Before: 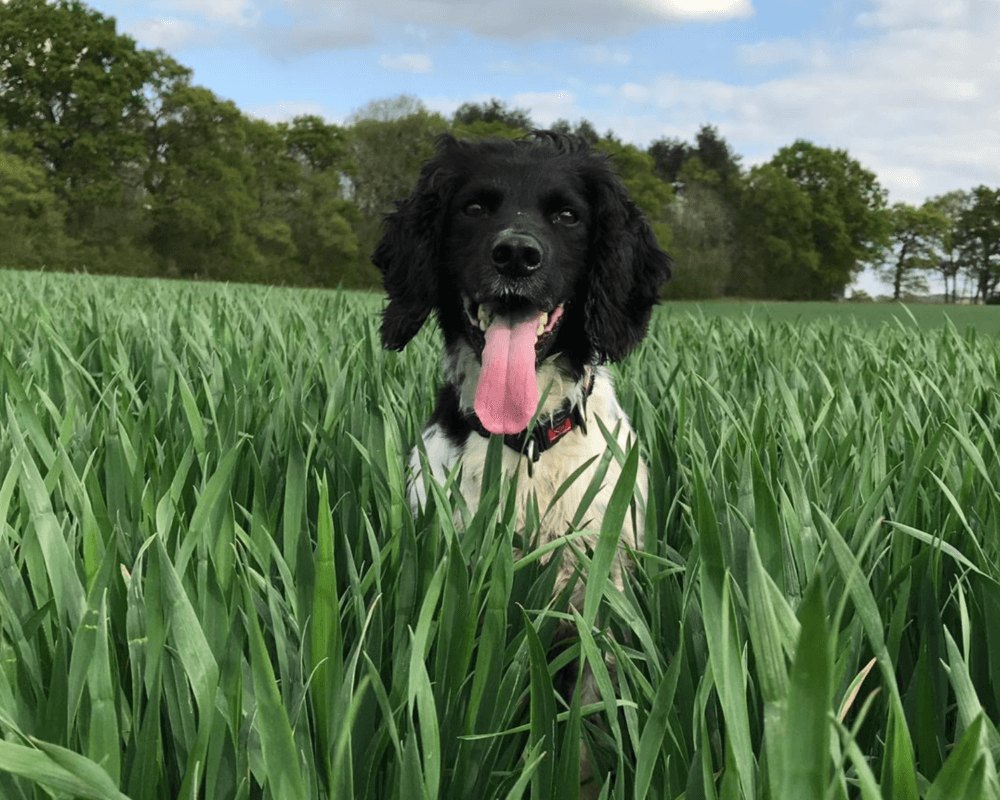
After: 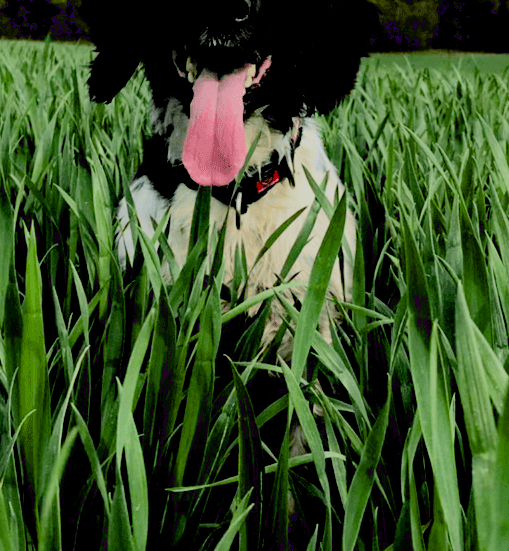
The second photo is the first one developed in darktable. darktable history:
crop and rotate: left 29.275%, top 31.057%, right 19.815%
exposure: black level correction 0.032, exposure 0.309 EV, compensate highlight preservation false
haze removal: compatibility mode true, adaptive false
filmic rgb: black relative exposure -6.22 EV, white relative exposure 6.96 EV, hardness 2.27, color science v6 (2022)
